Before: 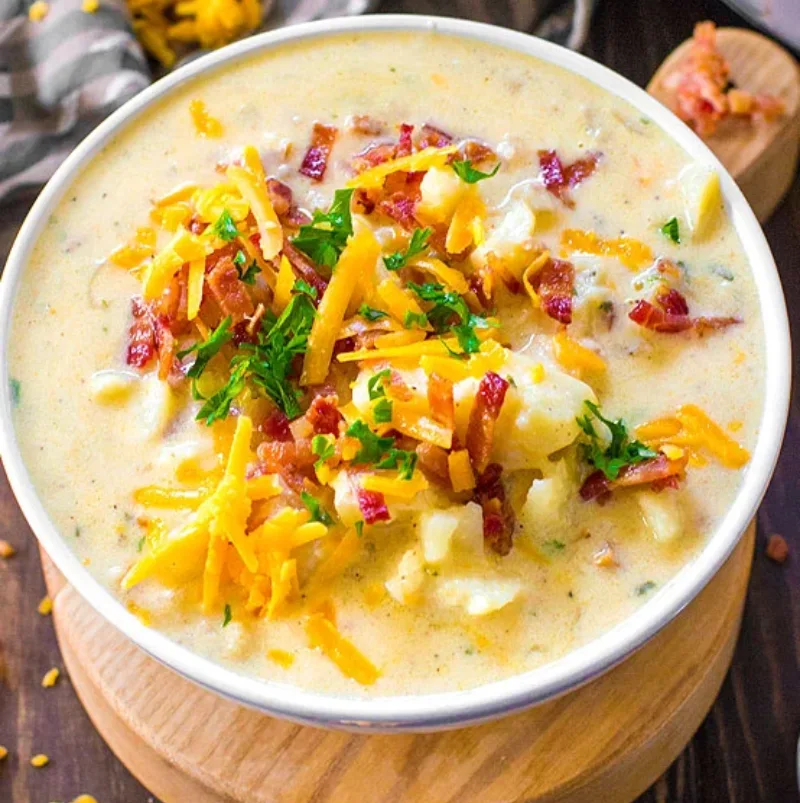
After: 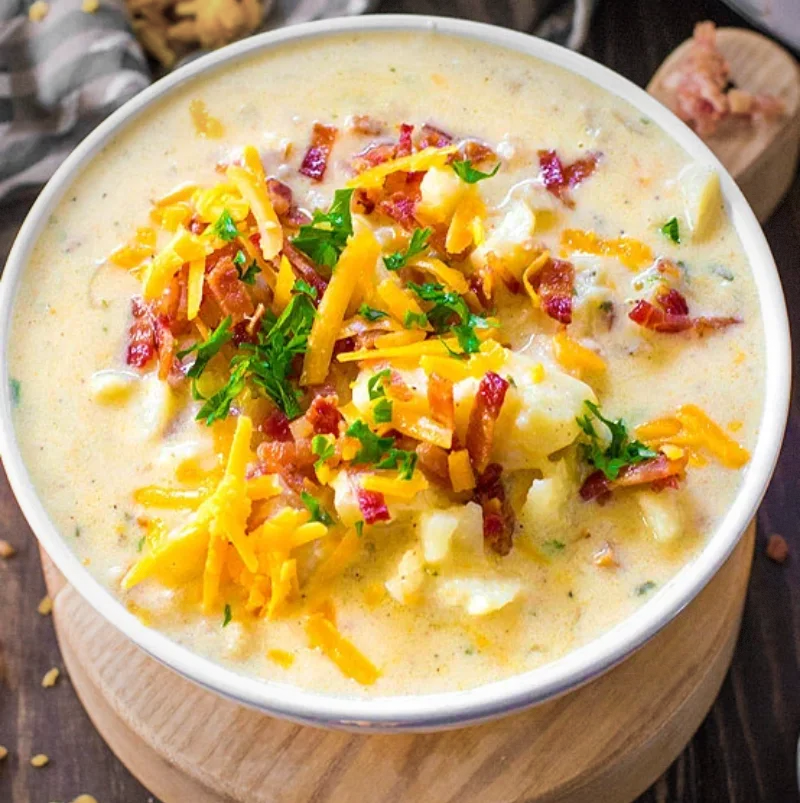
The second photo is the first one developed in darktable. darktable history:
white balance: red 1, blue 1
vignetting: fall-off start 91%, fall-off radius 39.39%, brightness -0.182, saturation -0.3, width/height ratio 1.219, shape 1.3, dithering 8-bit output, unbound false
